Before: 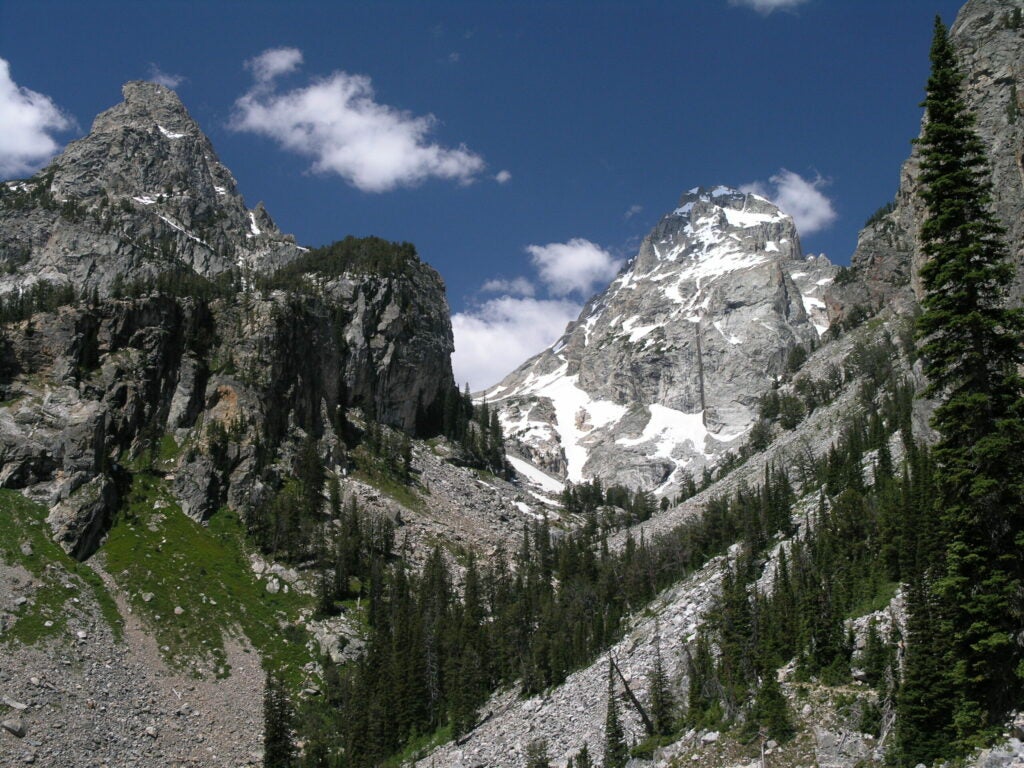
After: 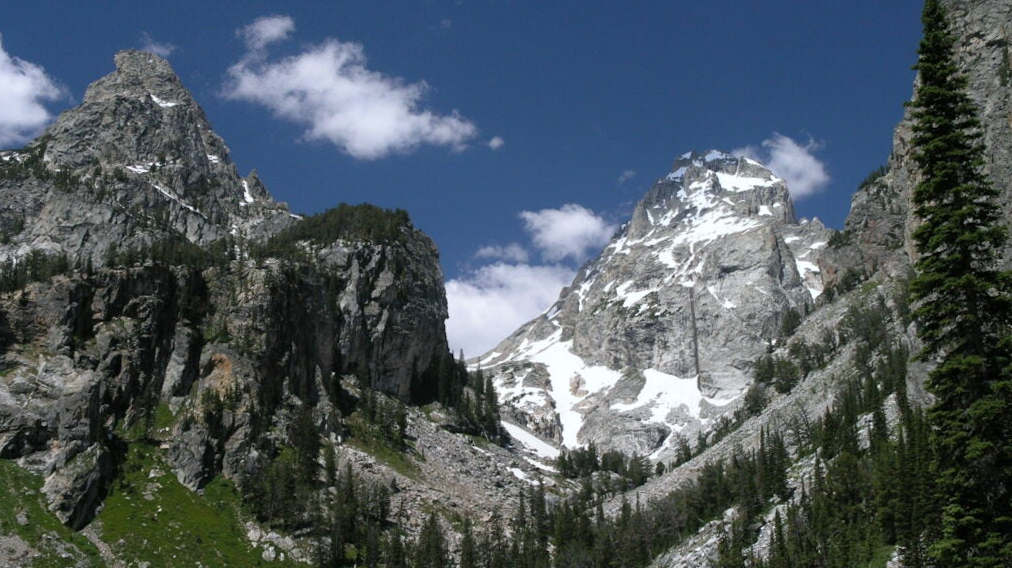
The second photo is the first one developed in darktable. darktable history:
white balance: red 0.982, blue 1.018
crop: top 3.857%, bottom 21.132%
rotate and perspective: rotation -0.45°, automatic cropping original format, crop left 0.008, crop right 0.992, crop top 0.012, crop bottom 0.988
